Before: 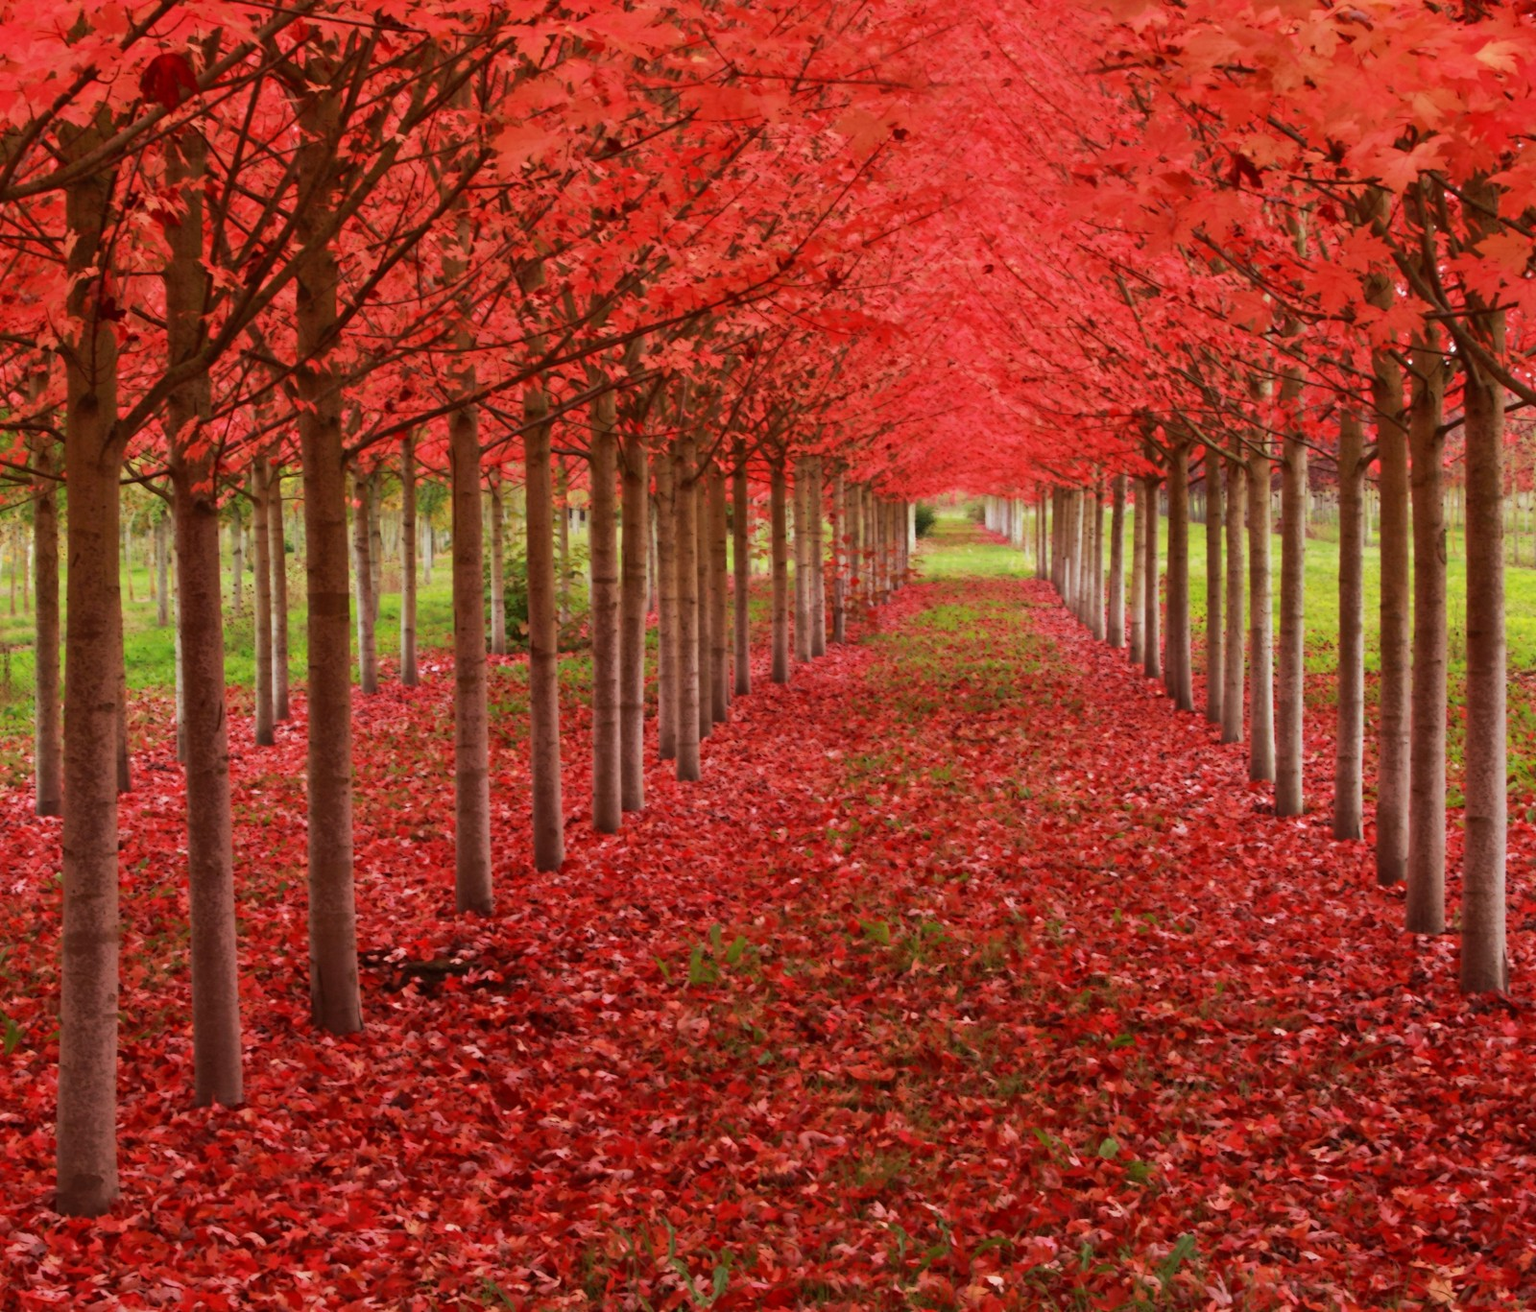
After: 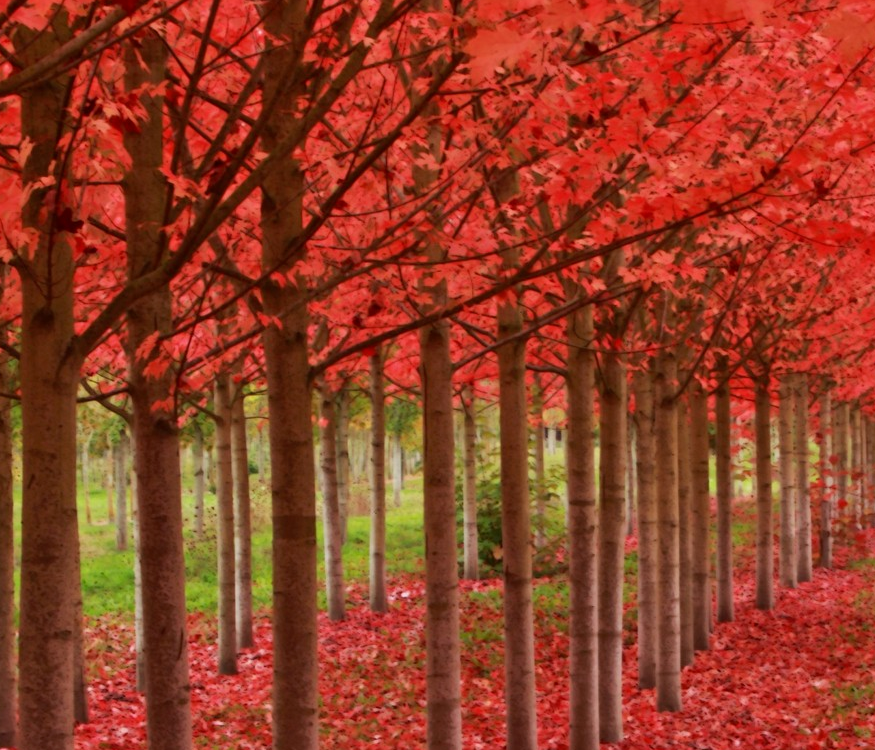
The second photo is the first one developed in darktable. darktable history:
exposure: black level correction 0.001, compensate highlight preservation false
white balance: emerald 1
crop and rotate: left 3.047%, top 7.509%, right 42.236%, bottom 37.598%
